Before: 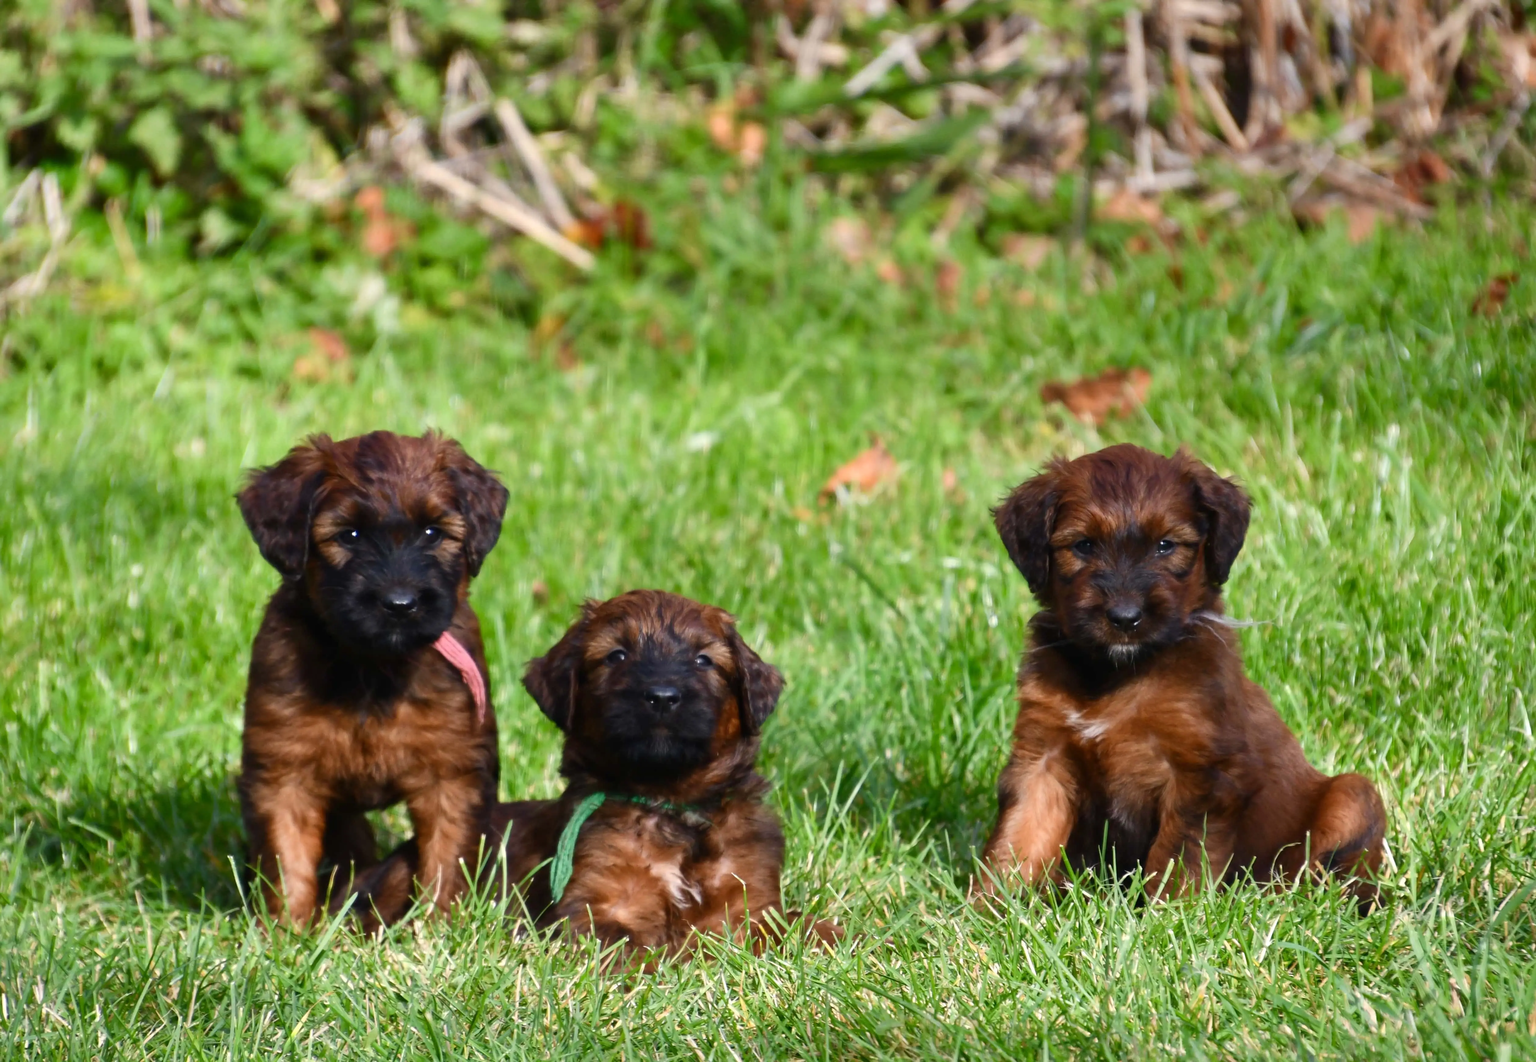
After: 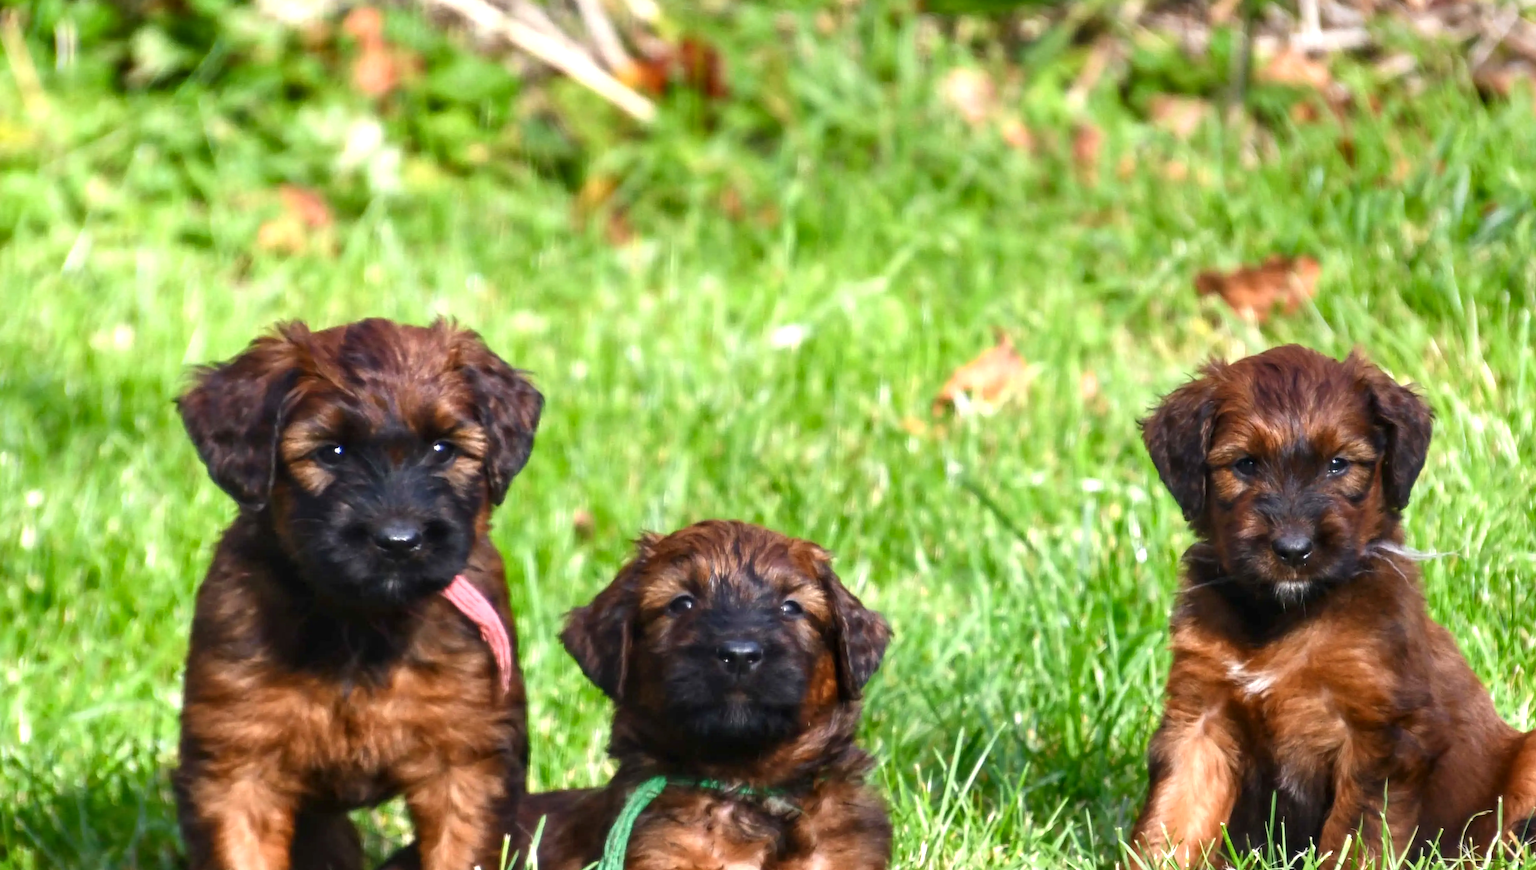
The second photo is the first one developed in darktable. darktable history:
rotate and perspective: rotation -0.013°, lens shift (vertical) -0.027, lens shift (horizontal) 0.178, crop left 0.016, crop right 0.989, crop top 0.082, crop bottom 0.918
local contrast: on, module defaults
exposure: black level correction 0, exposure 0.7 EV, compensate exposure bias true, compensate highlight preservation false
crop: left 7.856%, top 11.836%, right 10.12%, bottom 15.387%
